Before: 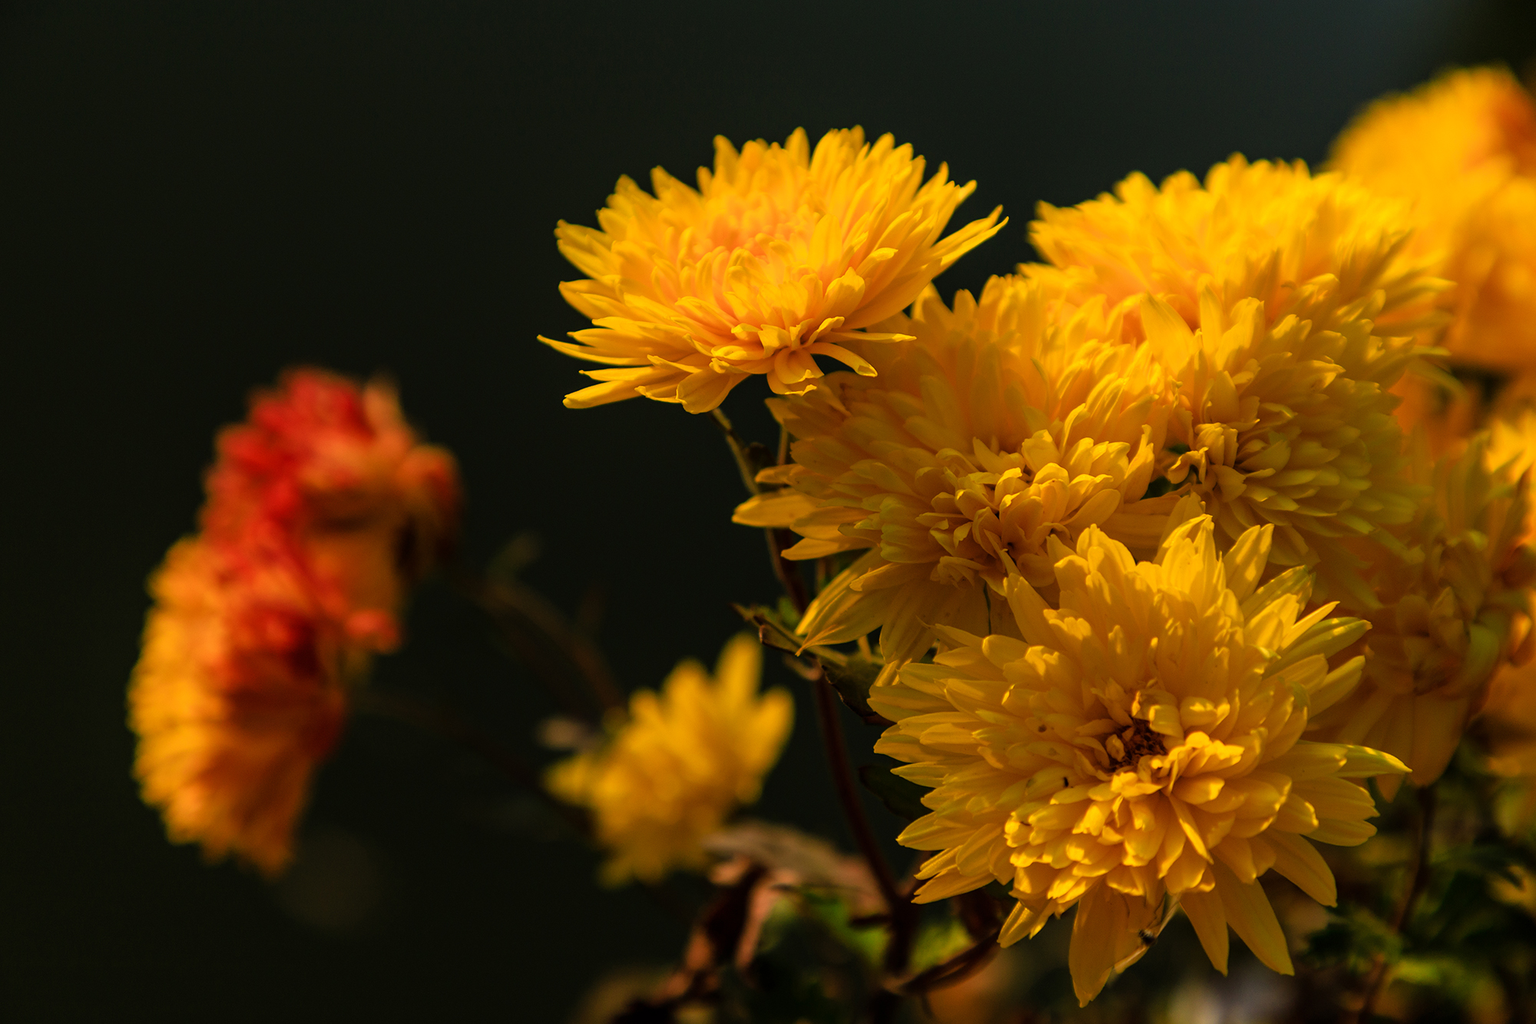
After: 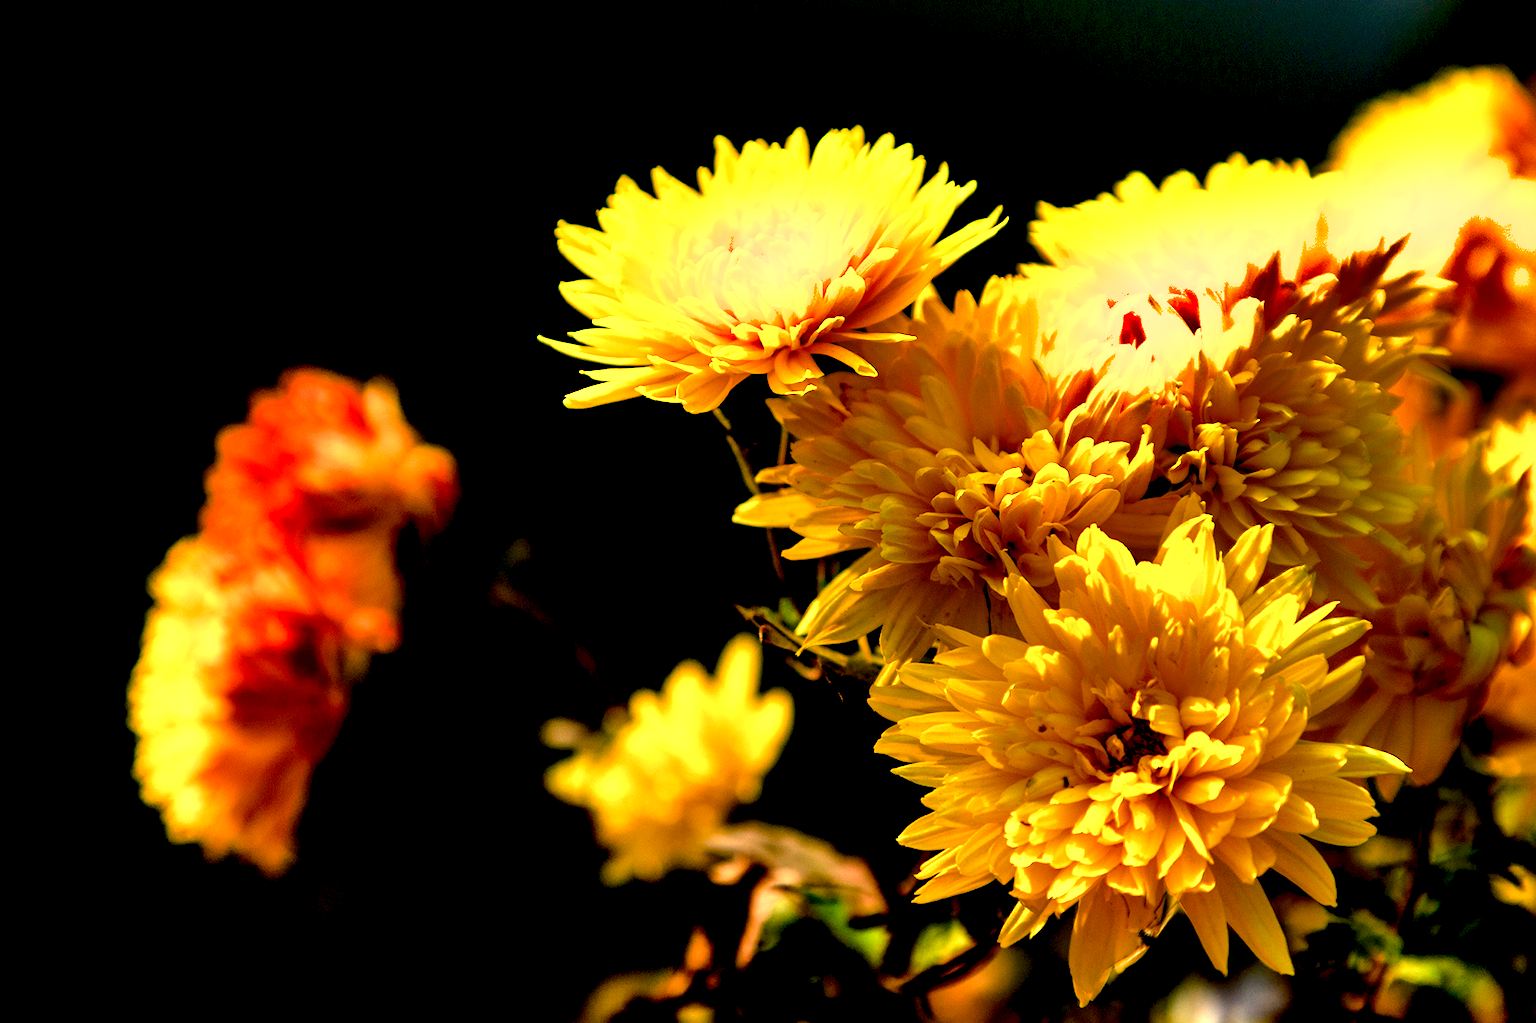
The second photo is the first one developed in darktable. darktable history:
shadows and highlights: shadows 17.41, highlights -85.15, soften with gaussian
exposure: black level correction 0.011, exposure 1.075 EV, compensate exposure bias true, compensate highlight preservation false
contrast equalizer: octaves 7, y [[0.6 ×6], [0.55 ×6], [0 ×6], [0 ×6], [0 ×6]]
